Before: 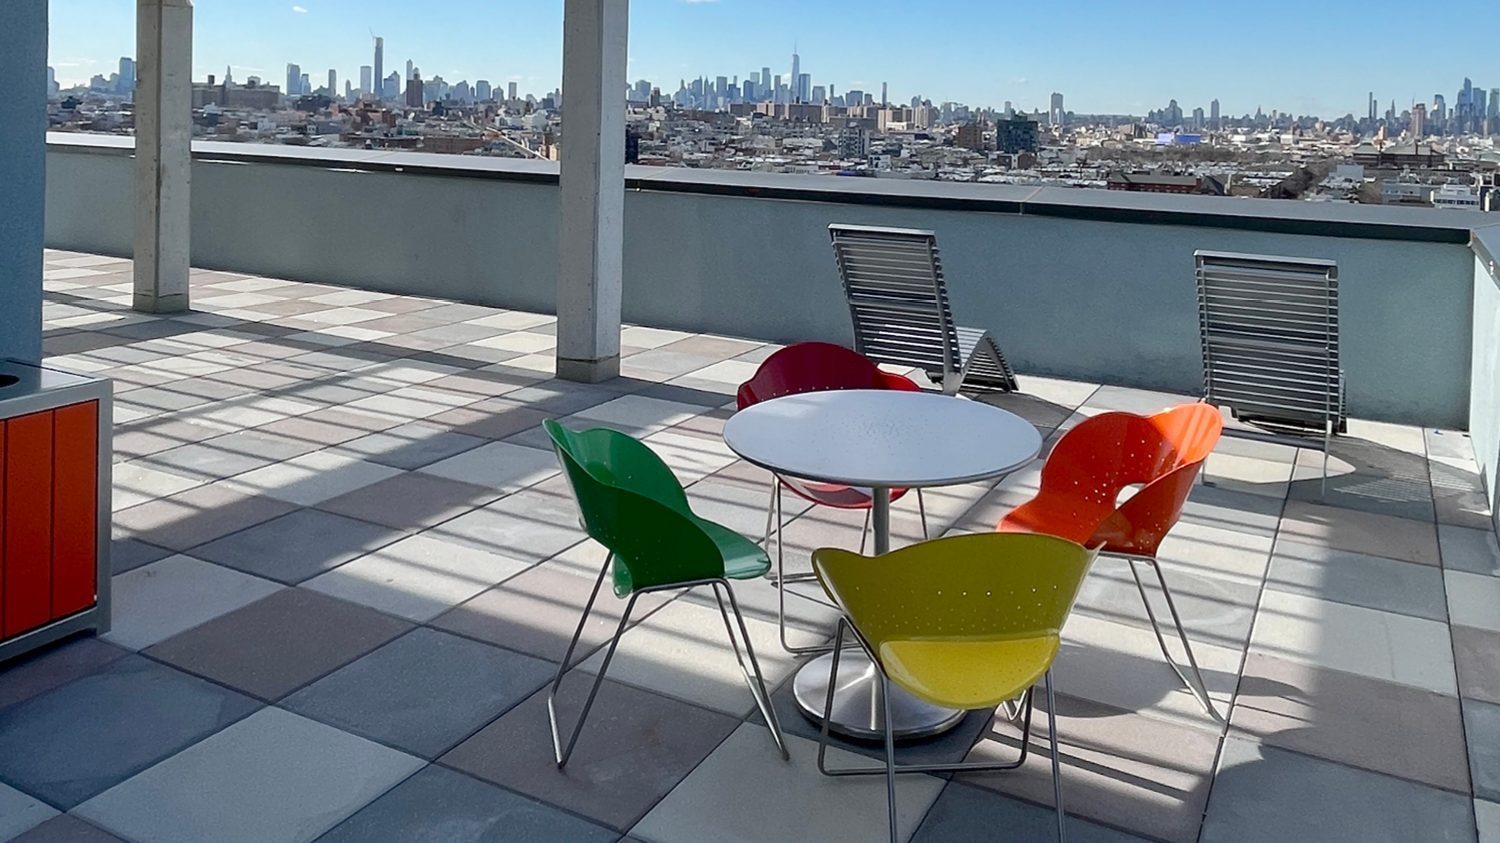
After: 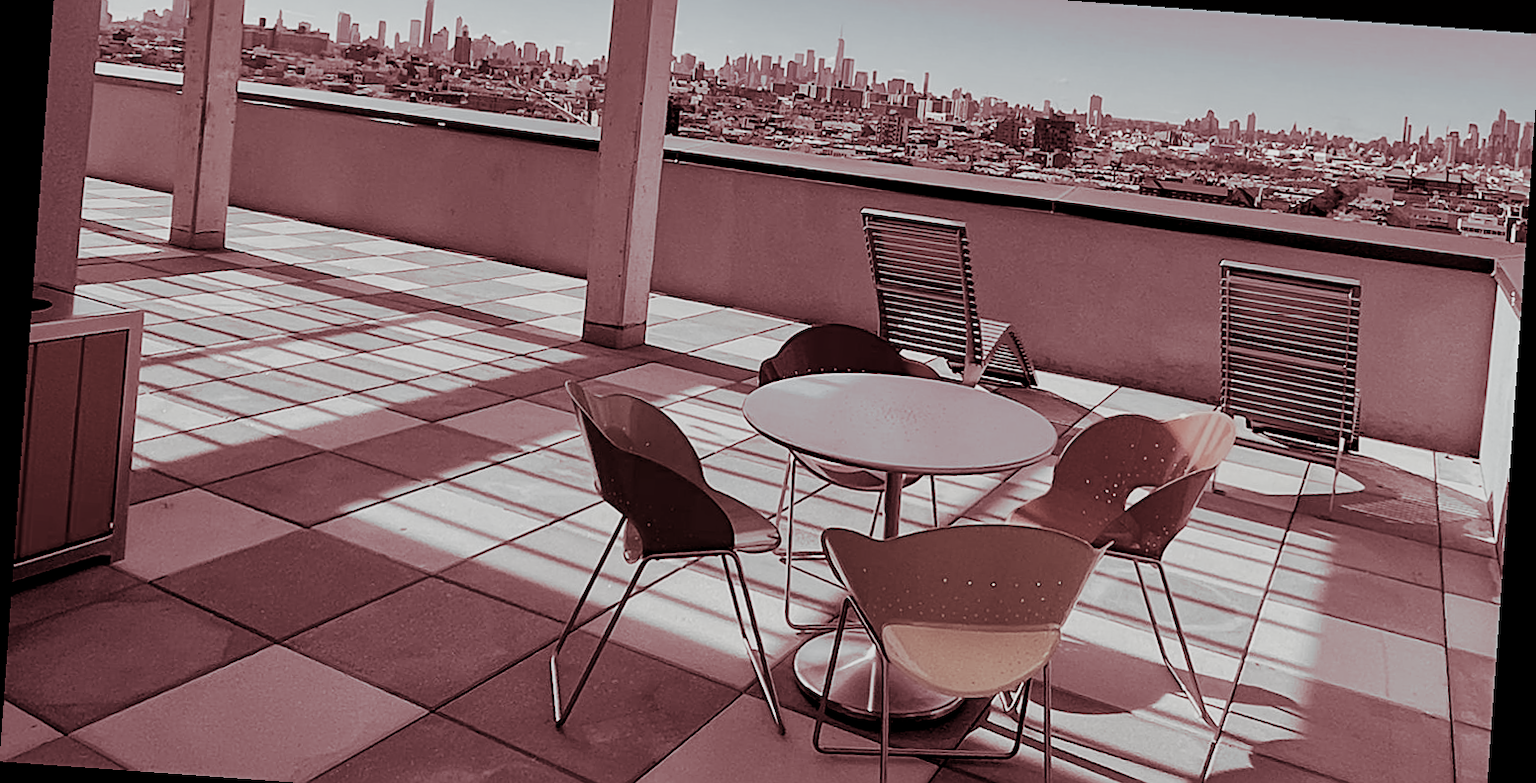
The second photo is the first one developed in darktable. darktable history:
color correction: saturation 0.2
rotate and perspective: rotation 4.1°, automatic cropping off
split-toning: highlights › hue 187.2°, highlights › saturation 0.83, balance -68.05, compress 56.43%
local contrast: mode bilateral grid, contrast 20, coarseness 50, detail 132%, midtone range 0.2
filmic rgb: black relative exposure -7.32 EV, white relative exposure 5.09 EV, hardness 3.2
sharpen: on, module defaults
crop: top 7.625%, bottom 8.027%
